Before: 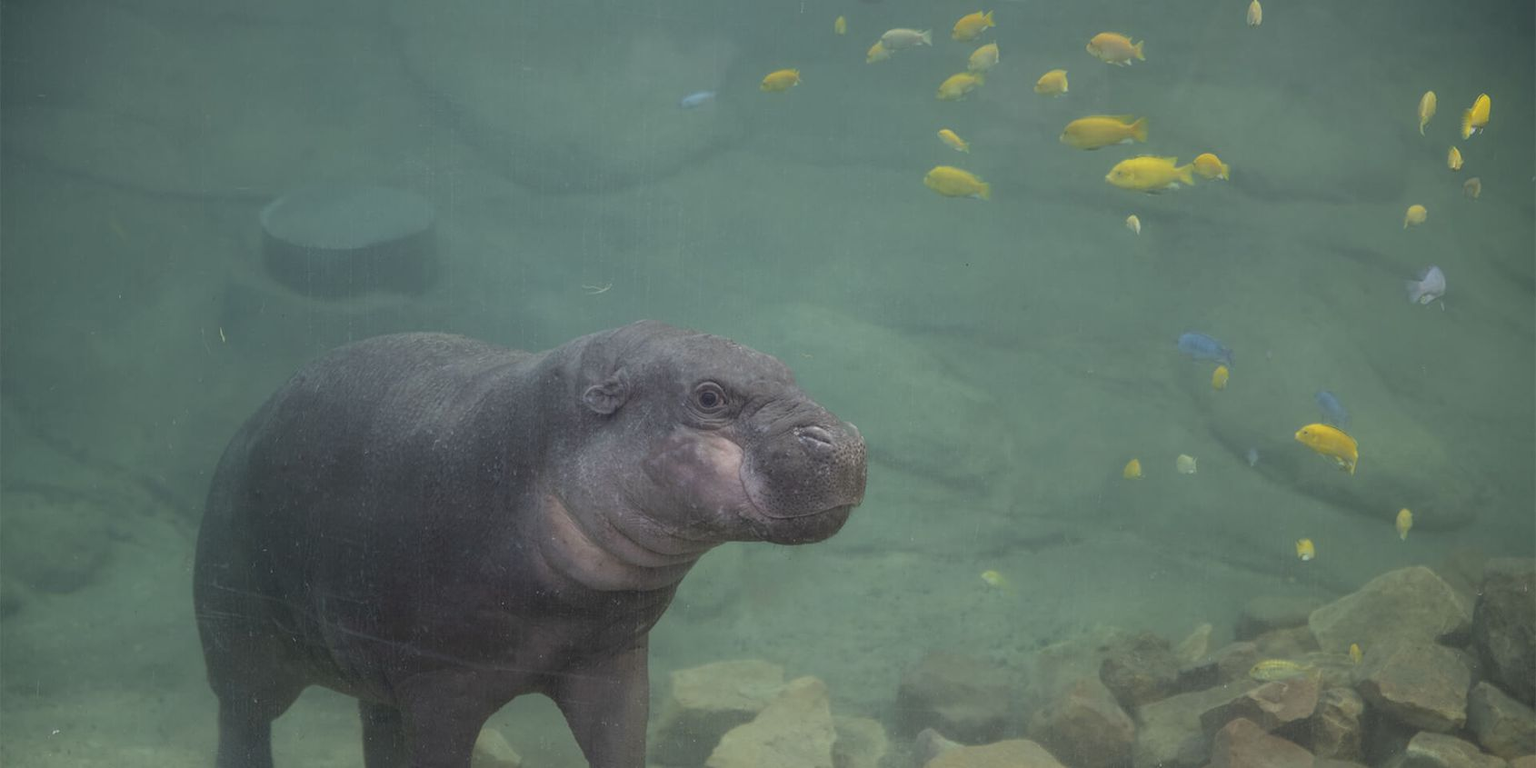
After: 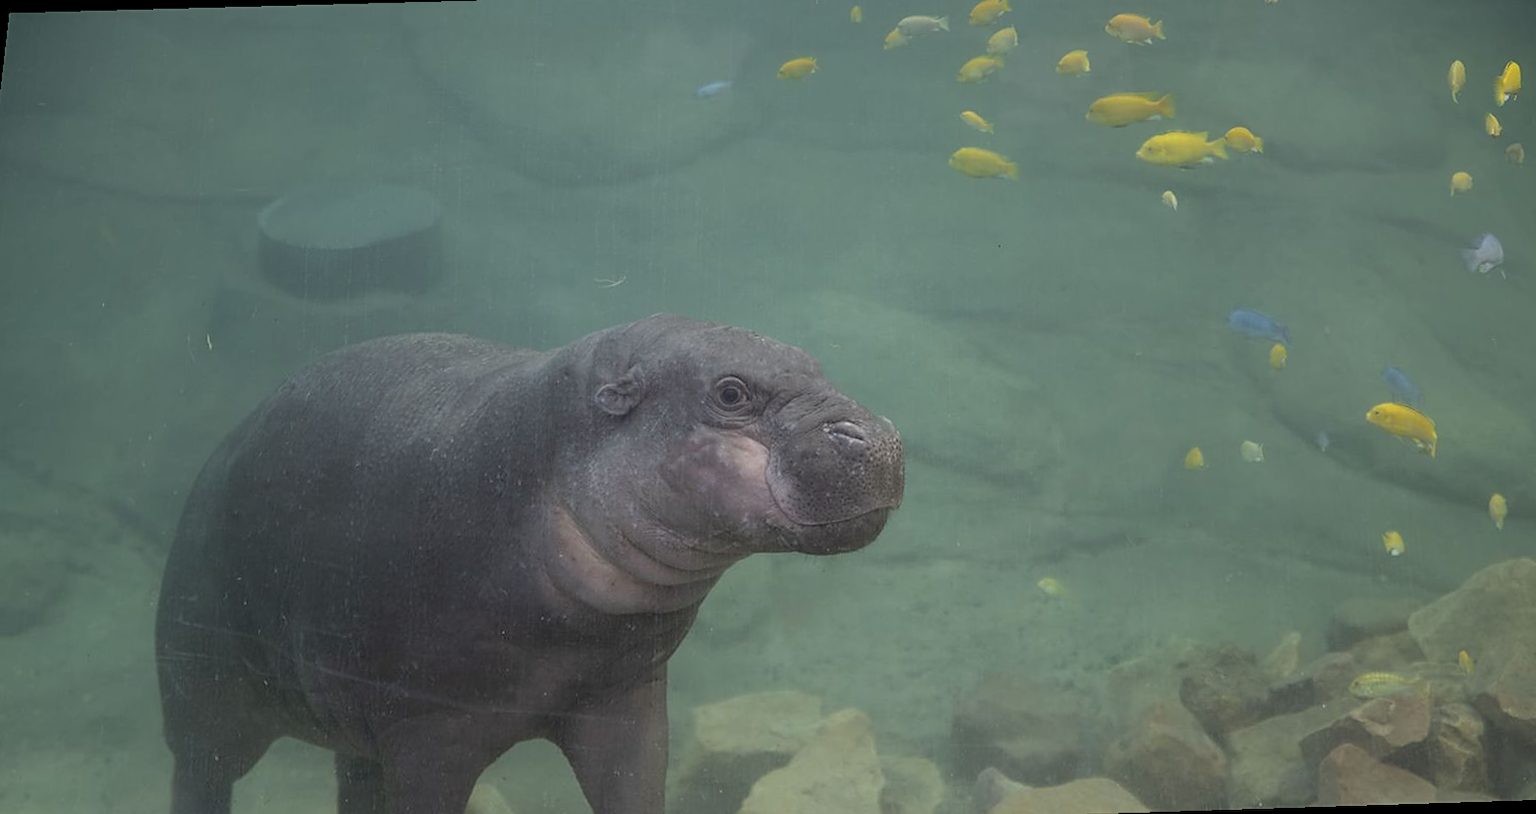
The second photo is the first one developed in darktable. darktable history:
sharpen: radius 1.864, amount 0.398, threshold 1.271
rotate and perspective: rotation -1.68°, lens shift (vertical) -0.146, crop left 0.049, crop right 0.912, crop top 0.032, crop bottom 0.96
